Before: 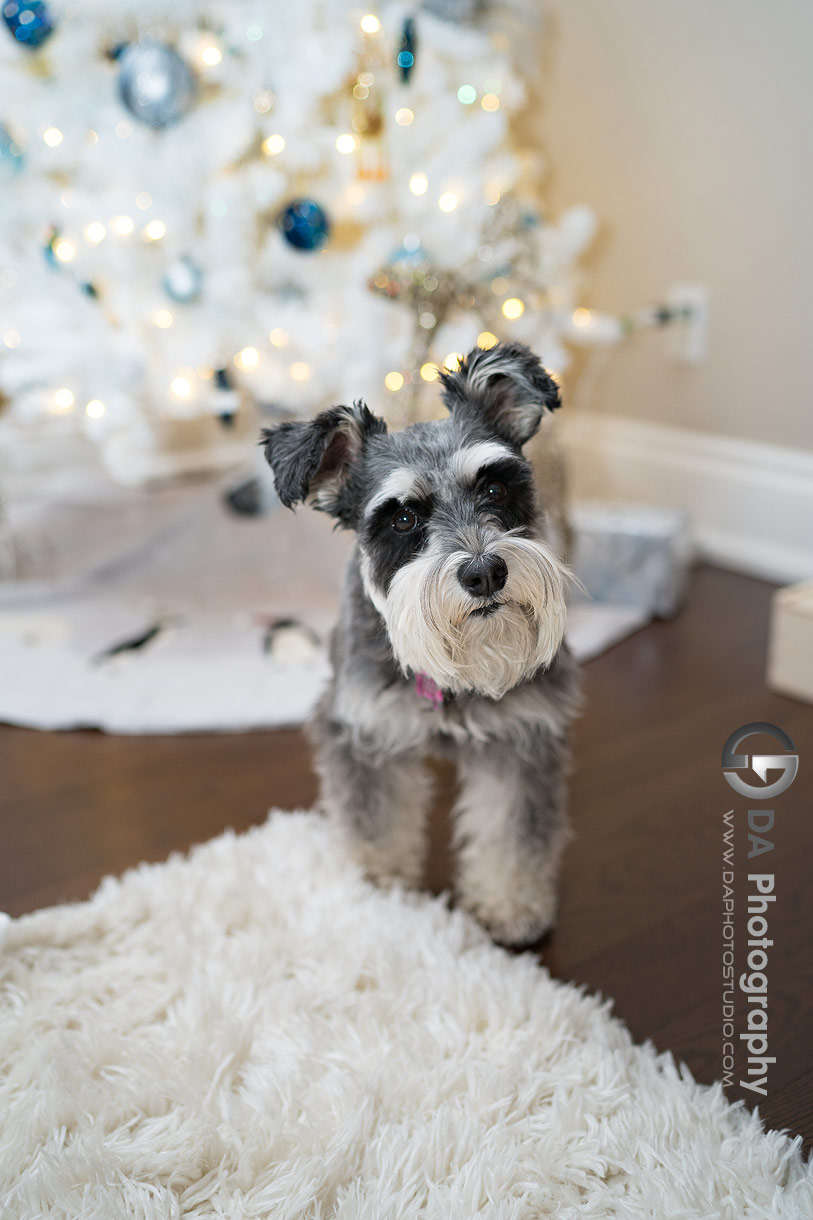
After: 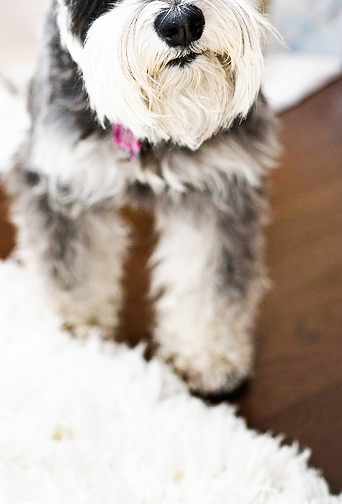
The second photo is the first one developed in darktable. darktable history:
base curve: curves: ch0 [(0, 0) (0.007, 0.004) (0.027, 0.03) (0.046, 0.07) (0.207, 0.54) (0.442, 0.872) (0.673, 0.972) (1, 1)], preserve colors none
shadows and highlights: soften with gaussian
tone equalizer: on, module defaults
crop: left 37.289%, top 45.163%, right 20.54%, bottom 13.508%
